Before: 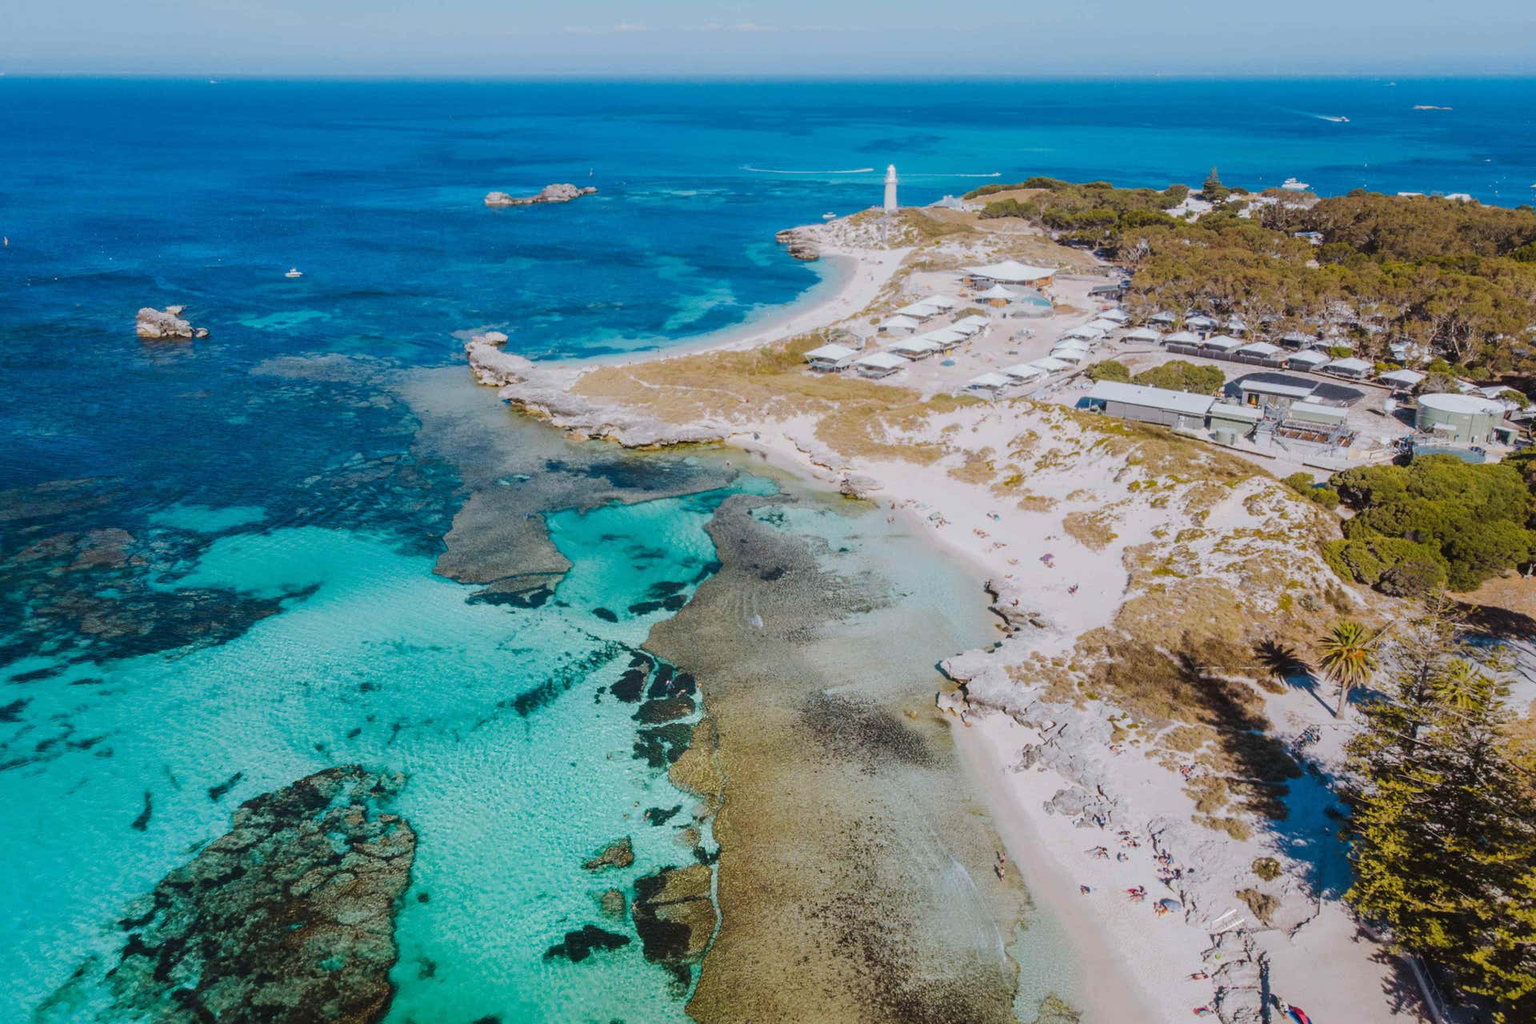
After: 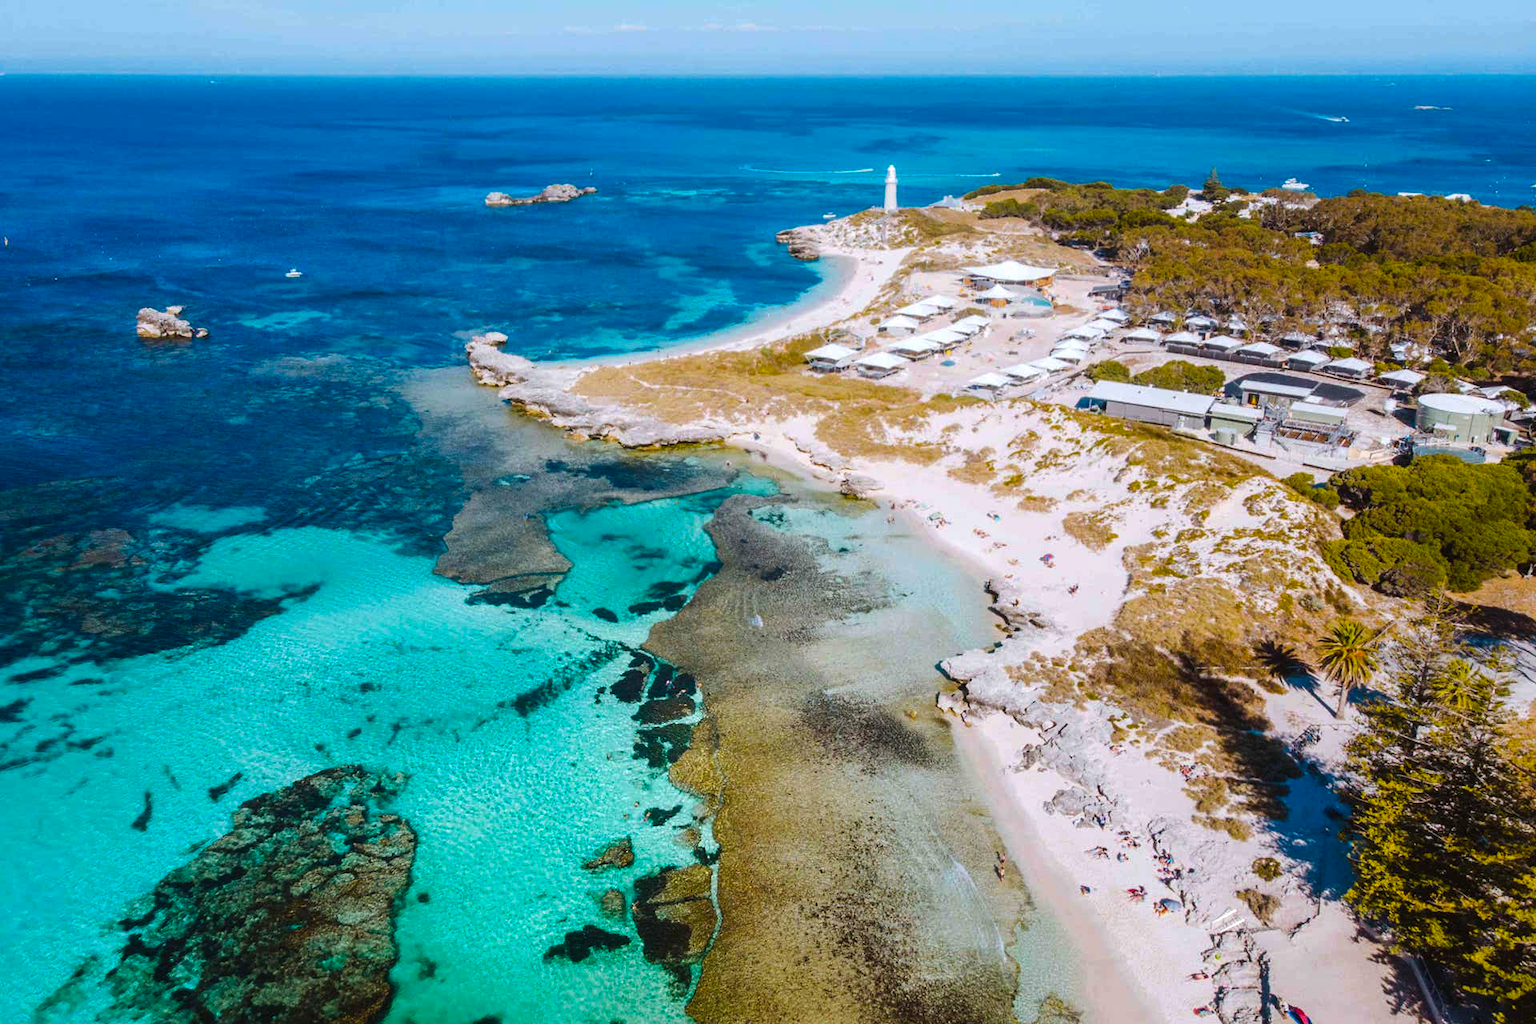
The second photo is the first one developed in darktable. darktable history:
color balance rgb: shadows lift › hue 86.13°, perceptual saturation grading › global saturation 31.143%, perceptual brilliance grading › global brilliance 15.109%, perceptual brilliance grading › shadows -35.049%, global vibrance 20%
